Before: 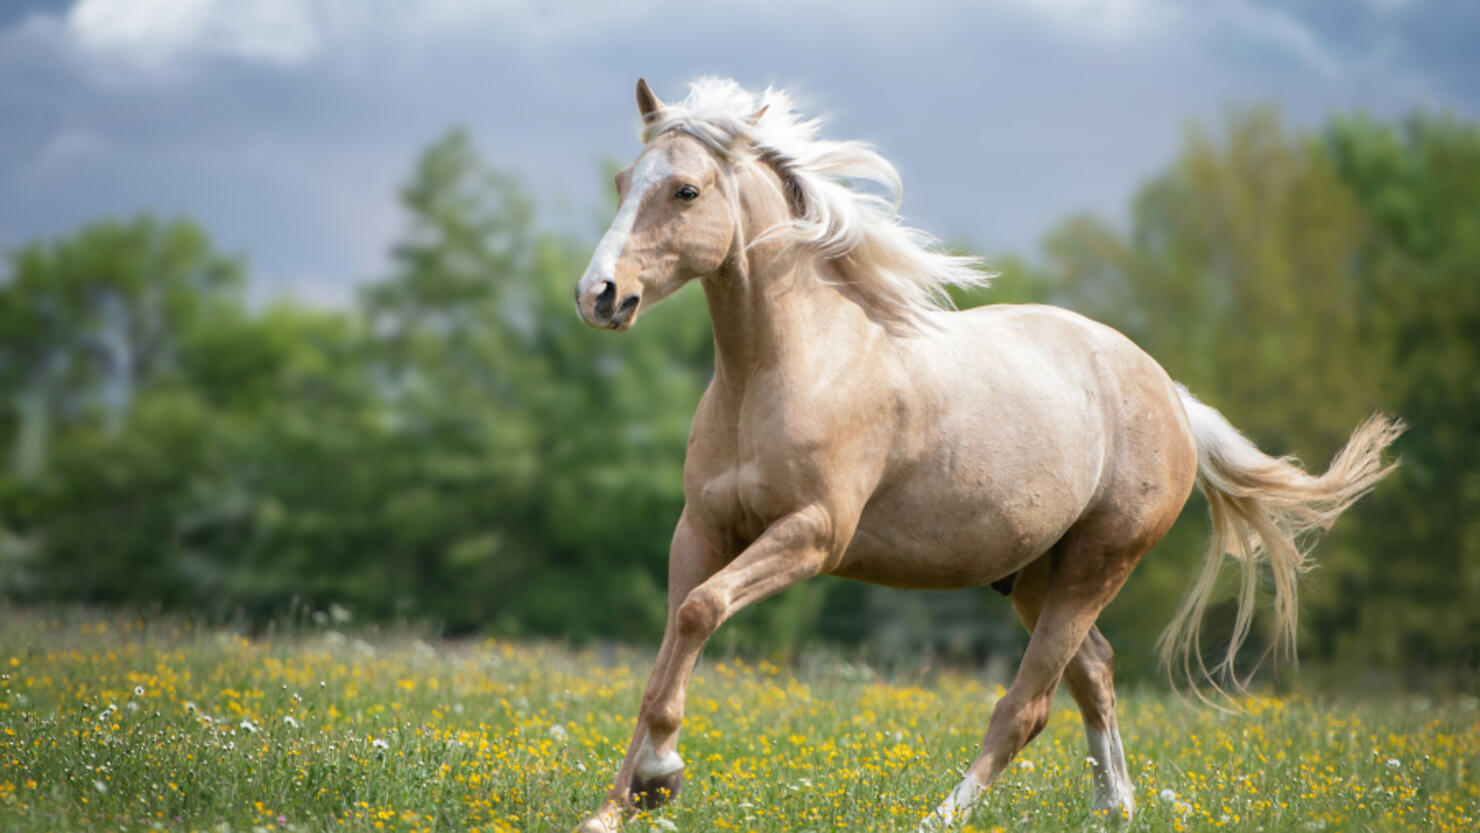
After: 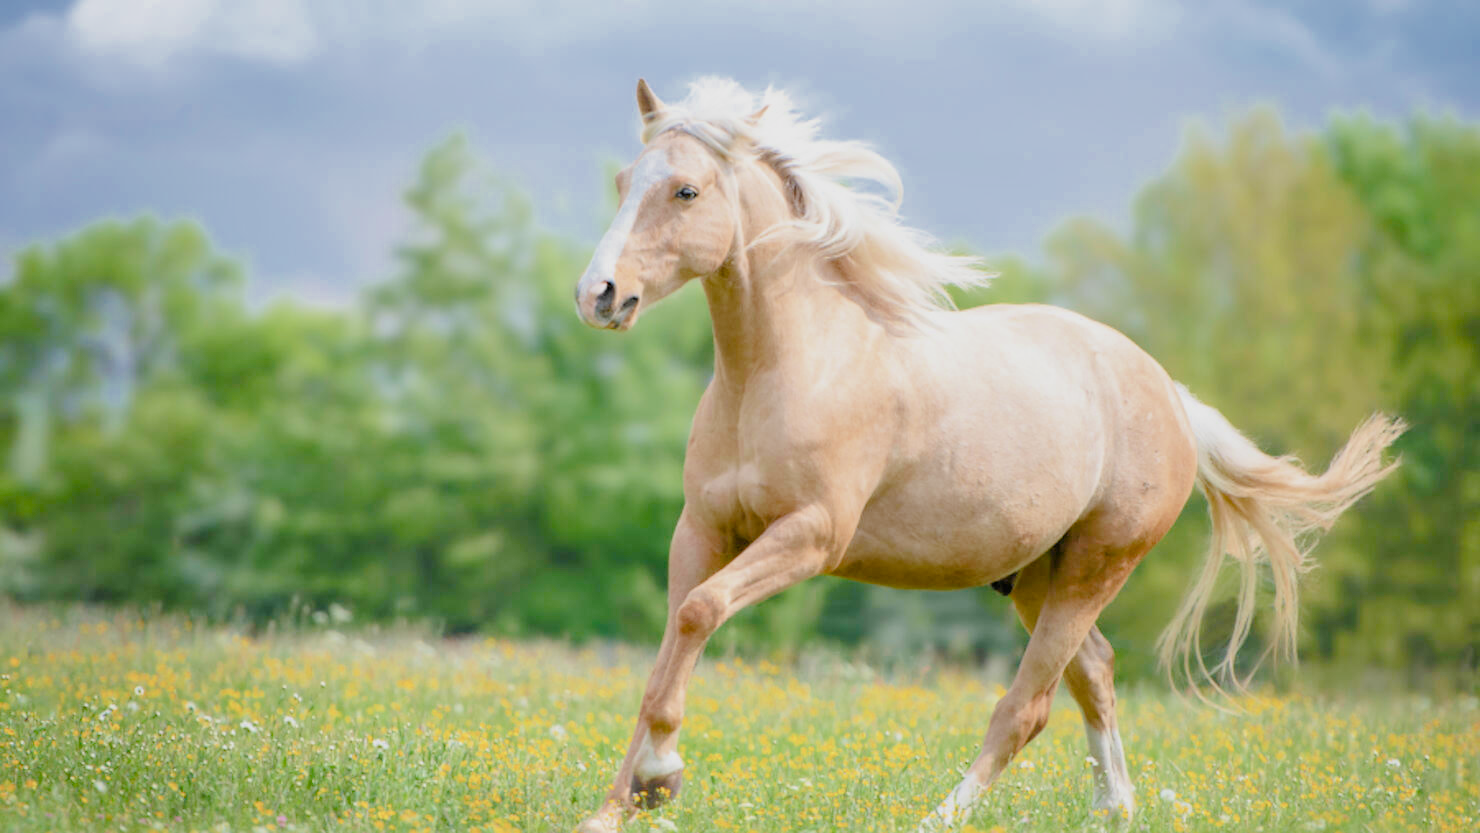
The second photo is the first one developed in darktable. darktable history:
color balance rgb: linear chroma grading › global chroma 14.987%, perceptual saturation grading › global saturation 20%, perceptual saturation grading › highlights -49.079%, perceptual saturation grading › shadows 24.489%, global vibrance 20%
filmic rgb: middle gray luminance 3.32%, black relative exposure -6.03 EV, white relative exposure 6.35 EV, dynamic range scaling 21.68%, target black luminance 0%, hardness 2.31, latitude 46.77%, contrast 0.78, highlights saturation mix 98.74%, shadows ↔ highlights balance 0.017%
exposure: black level correction 0, exposure 1.692 EV, compensate highlight preservation false
